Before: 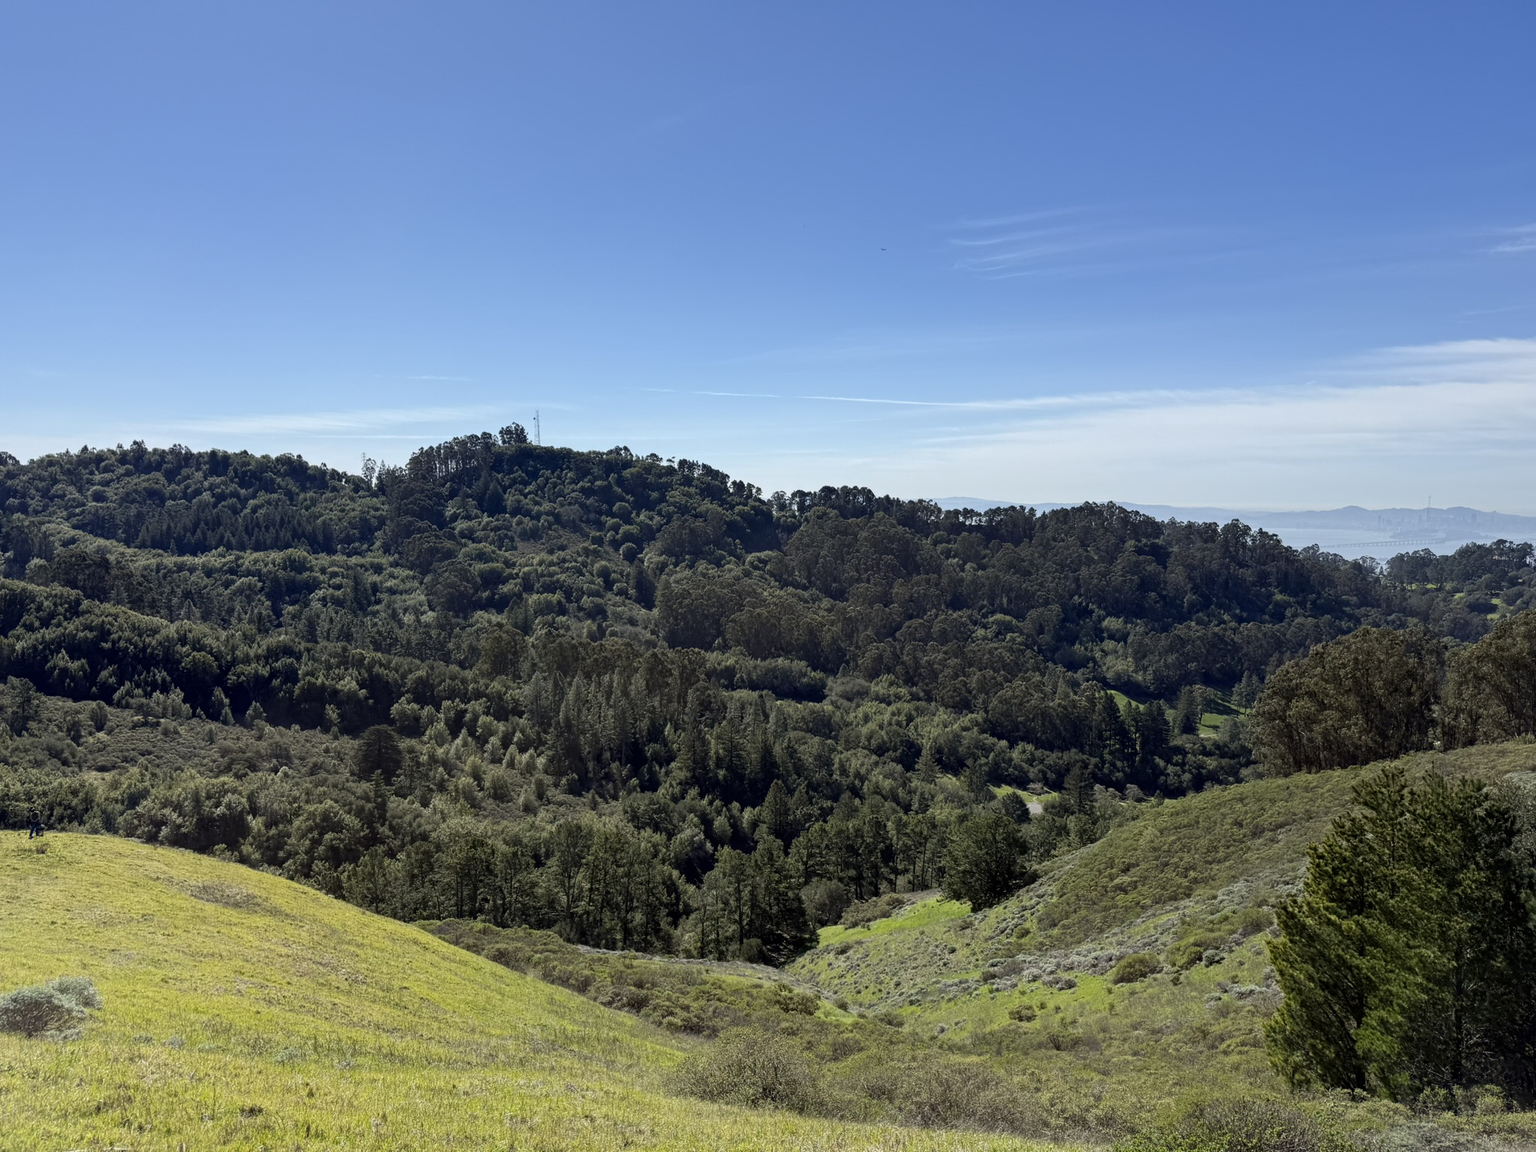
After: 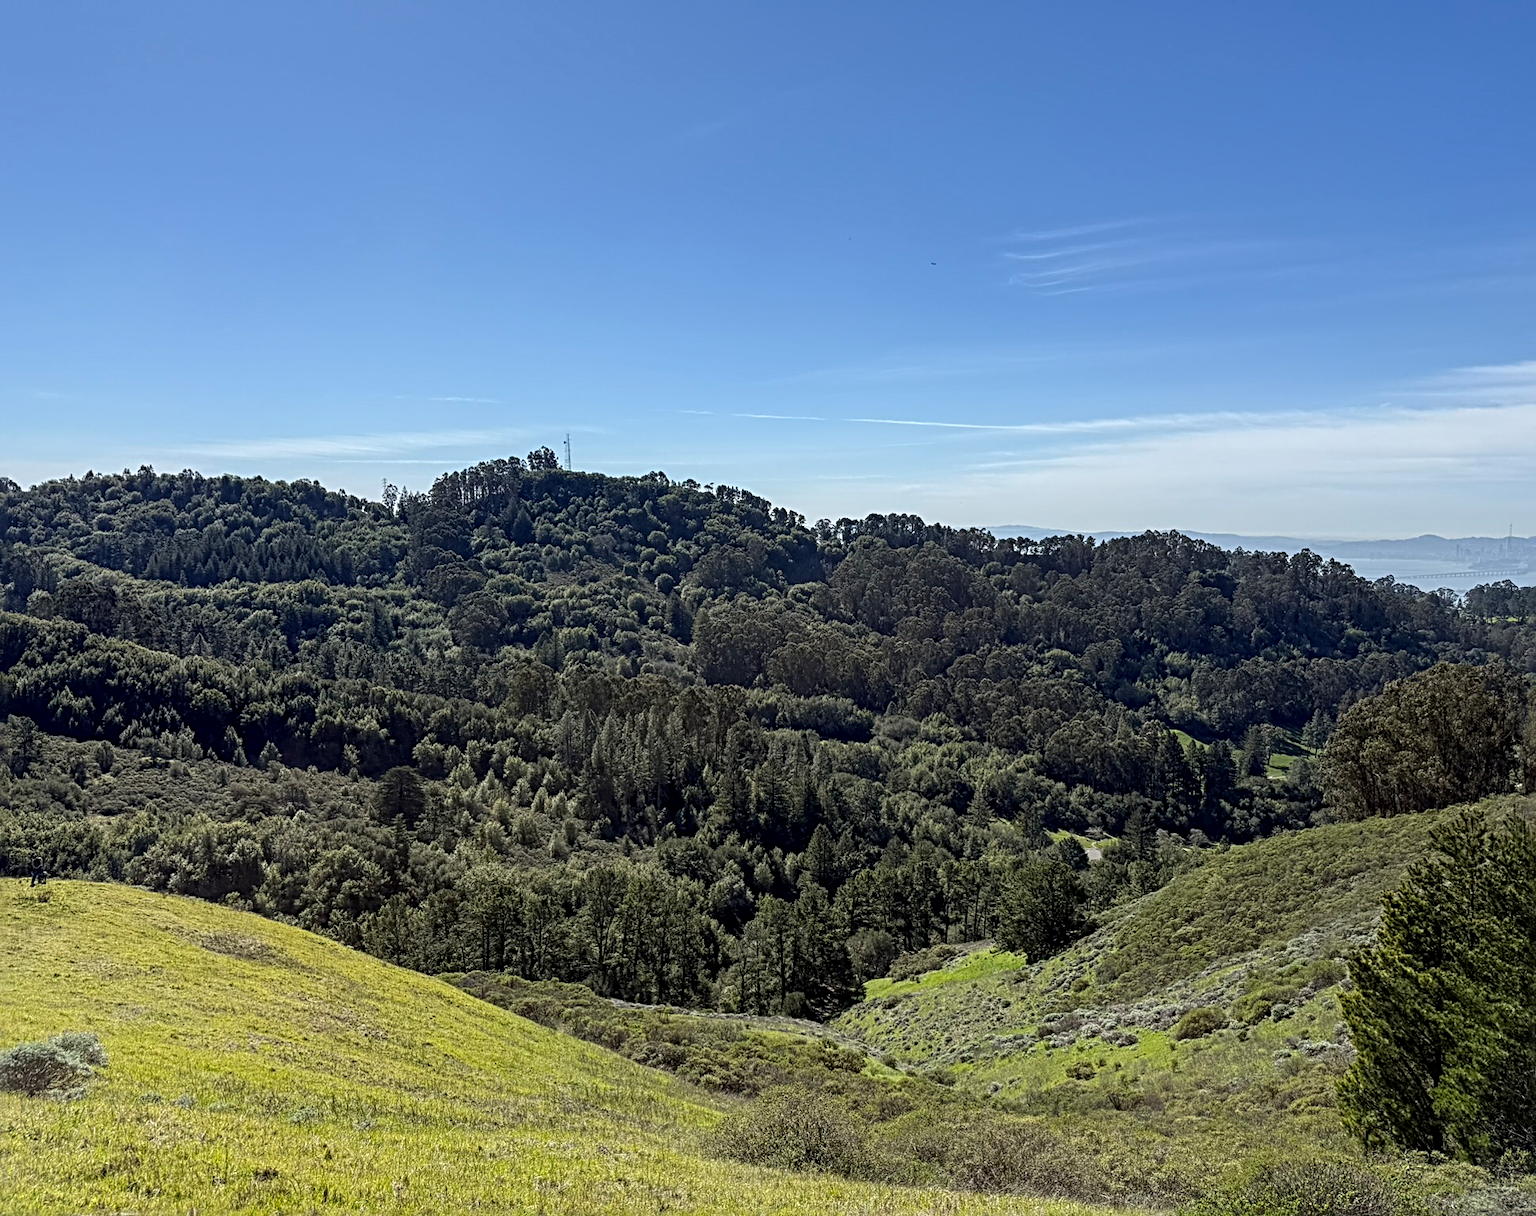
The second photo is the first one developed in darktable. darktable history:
local contrast: on, module defaults
crop and rotate: left 0%, right 5.352%
sharpen: radius 3.986
